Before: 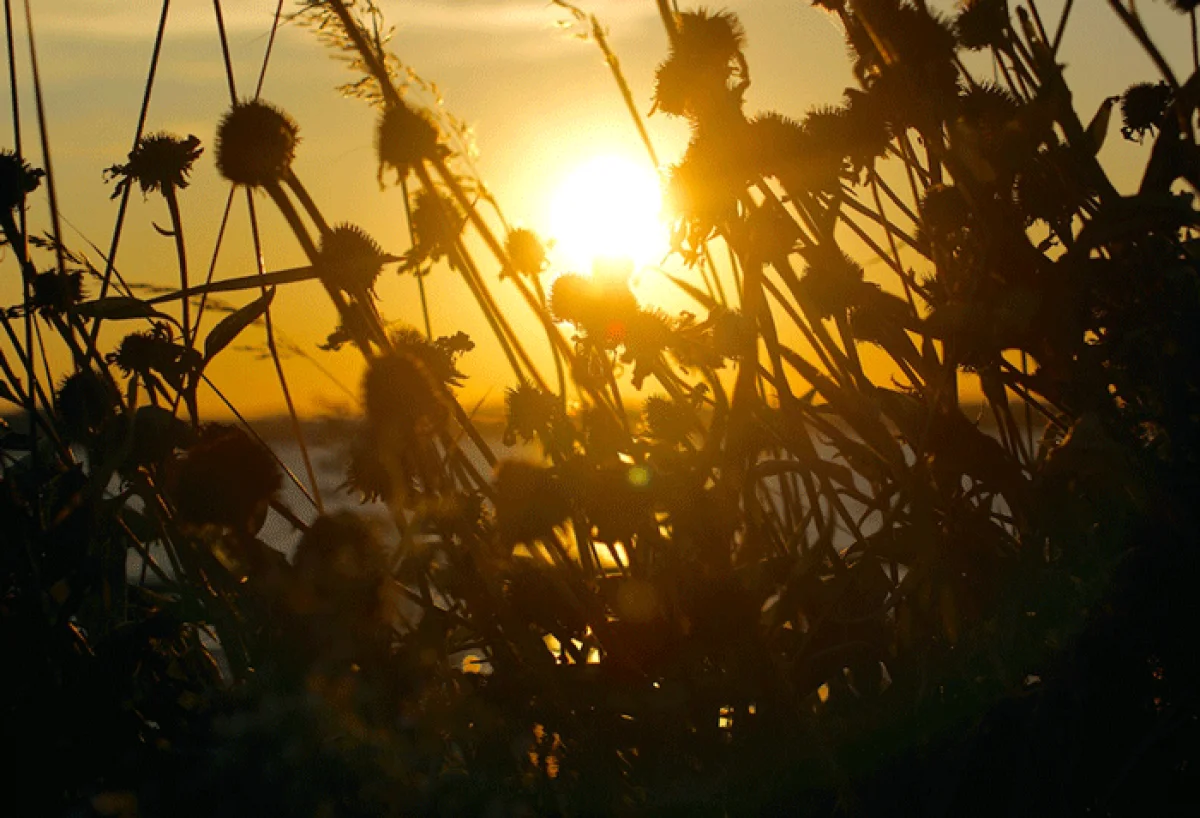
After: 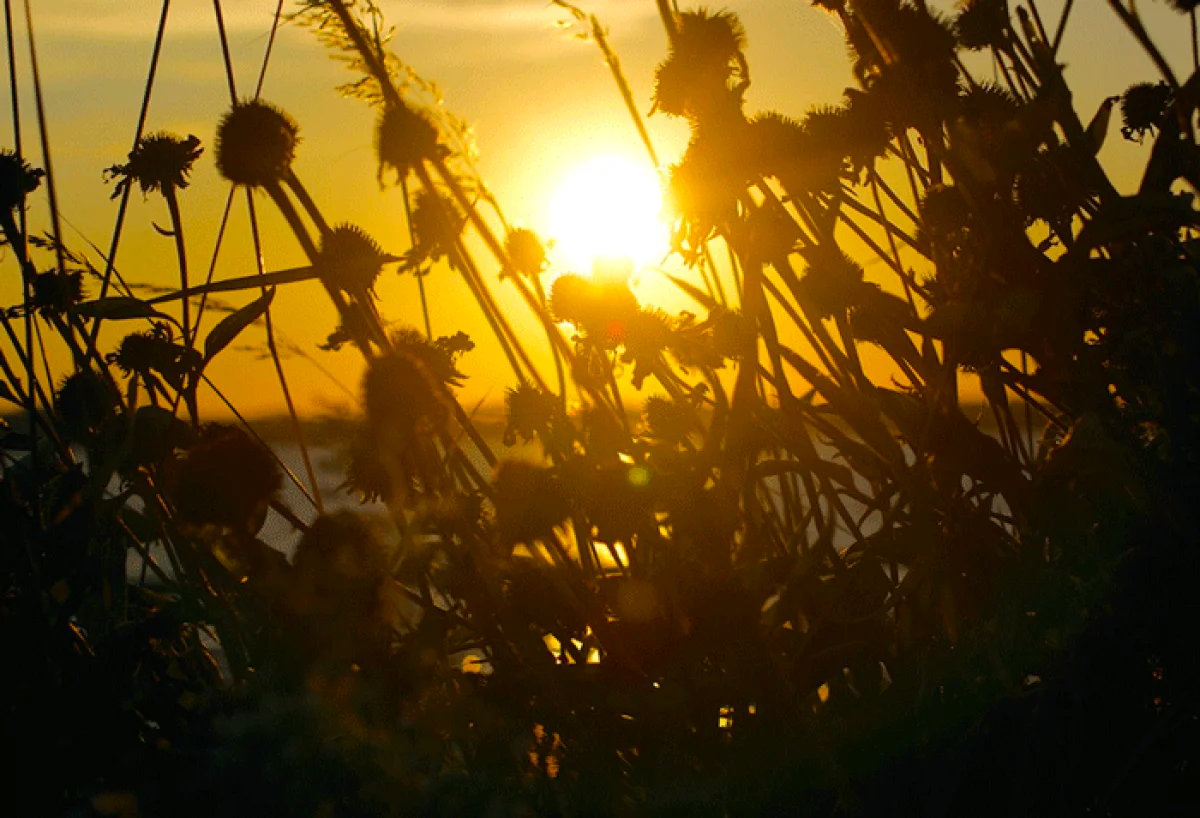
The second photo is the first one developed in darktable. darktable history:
color balance rgb: perceptual saturation grading › global saturation 17.298%, global vibrance 14.947%
